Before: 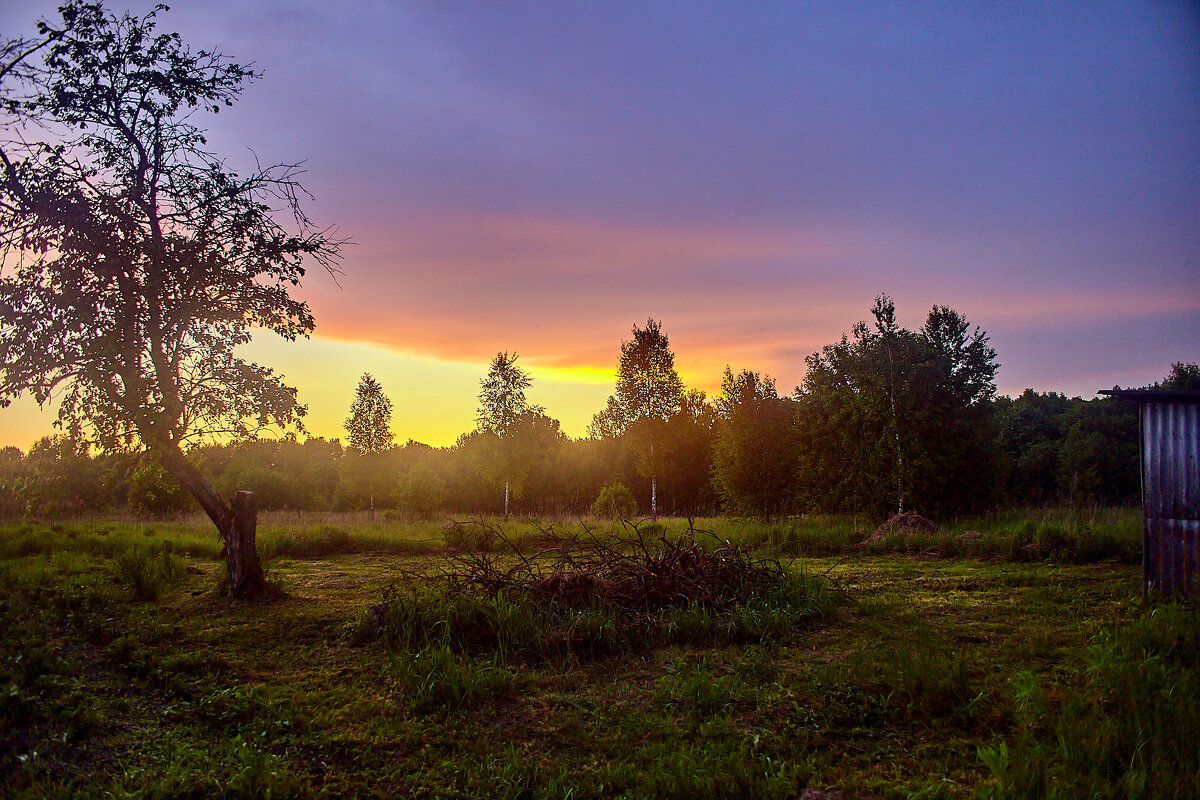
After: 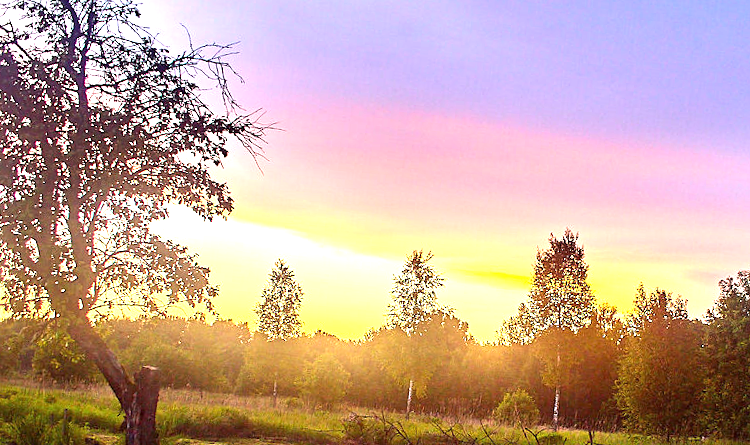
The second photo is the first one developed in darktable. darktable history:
crop and rotate: angle -4.87°, left 2.164%, top 7.02%, right 27.547%, bottom 30.343%
sharpen: amount 0.205
exposure: black level correction 0, exposure 1.565 EV, compensate highlight preservation false
